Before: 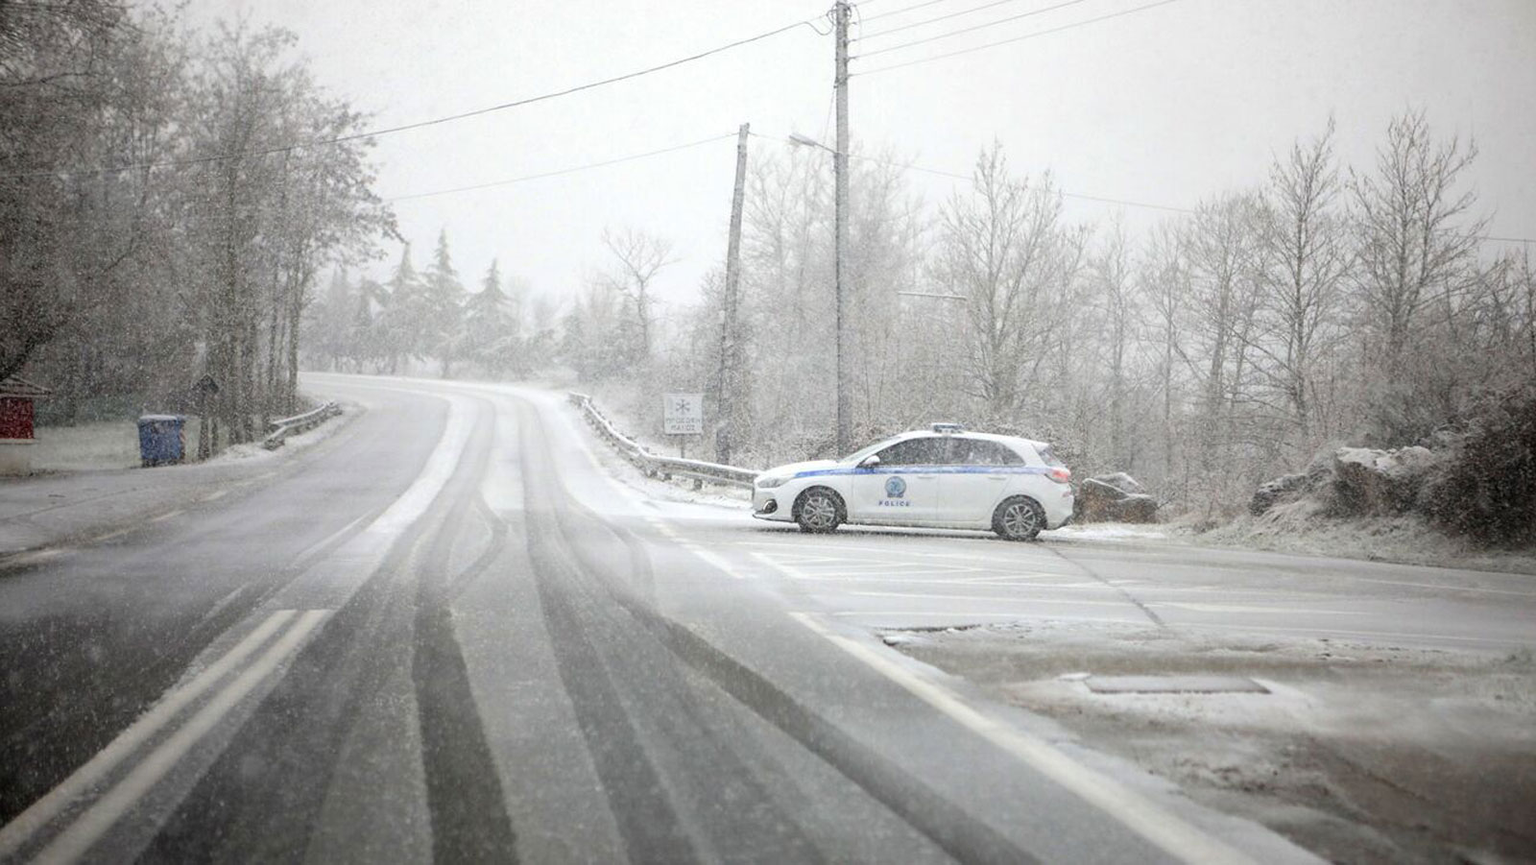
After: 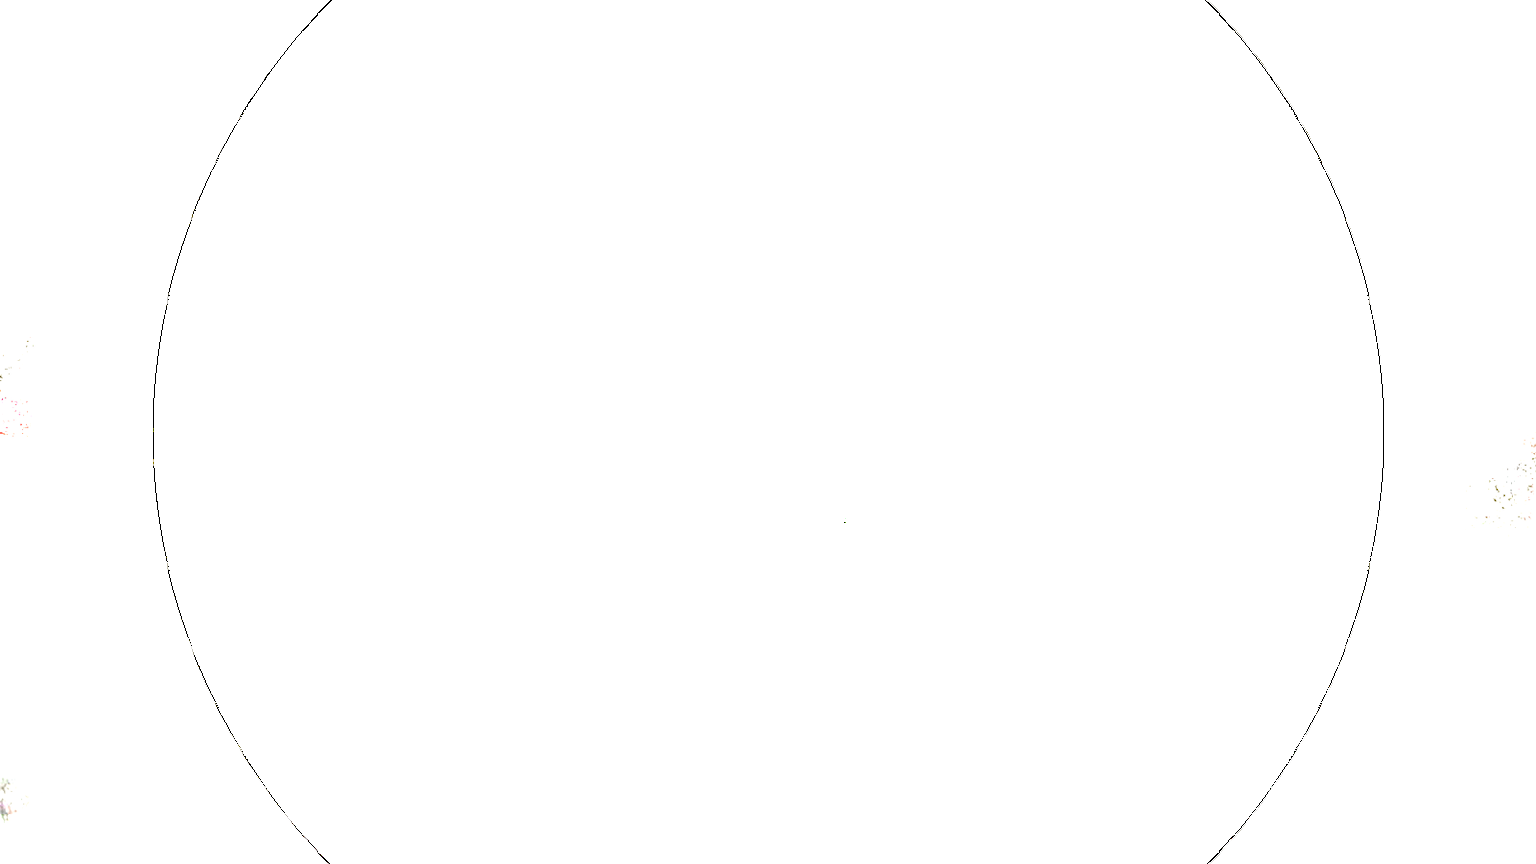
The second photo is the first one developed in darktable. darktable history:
exposure: exposure 7.924 EV, compensate highlight preservation false
vignetting: unbound false
levels: mode automatic, levels [0, 0.43, 0.984]
color calibration: illuminant as shot in camera, x 0.358, y 0.373, temperature 4628.91 K
